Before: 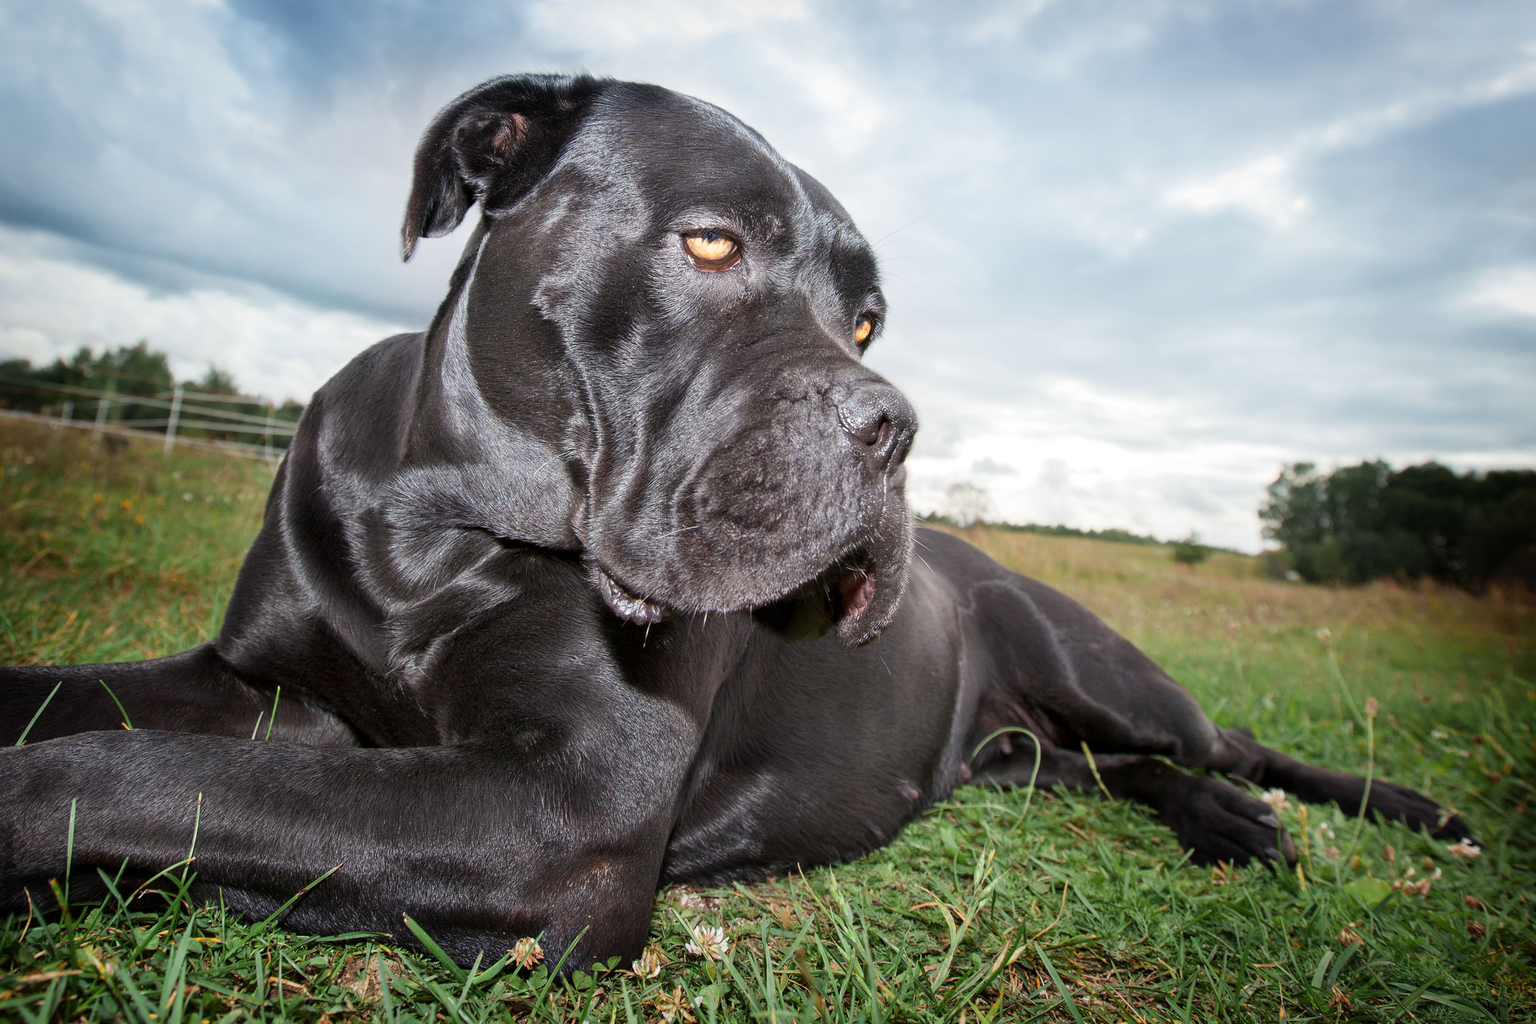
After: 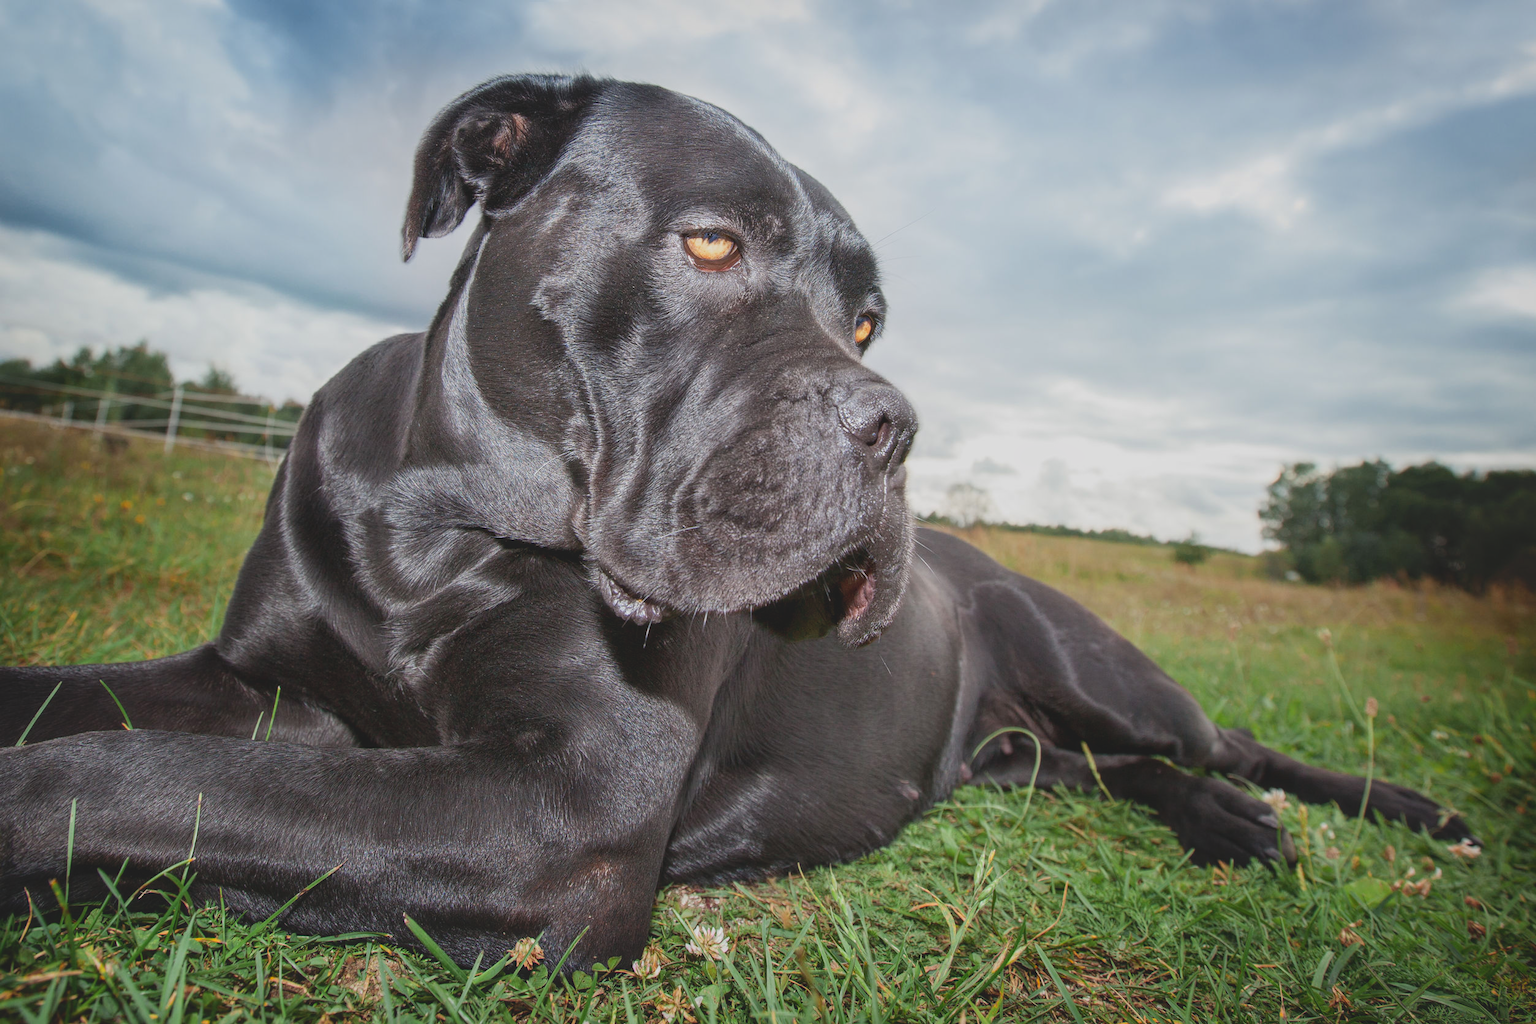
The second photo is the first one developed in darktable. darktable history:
vibrance: vibrance 0%
contrast brightness saturation: contrast -0.28
local contrast: on, module defaults
